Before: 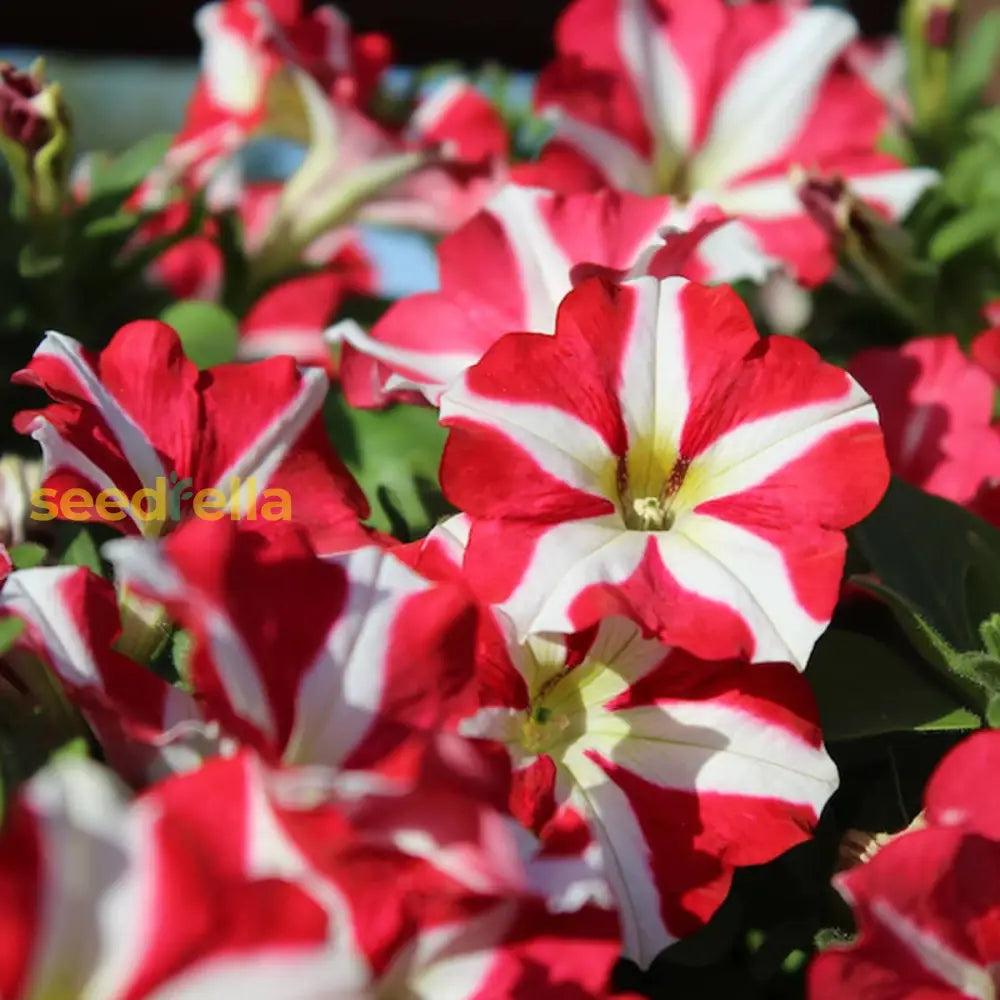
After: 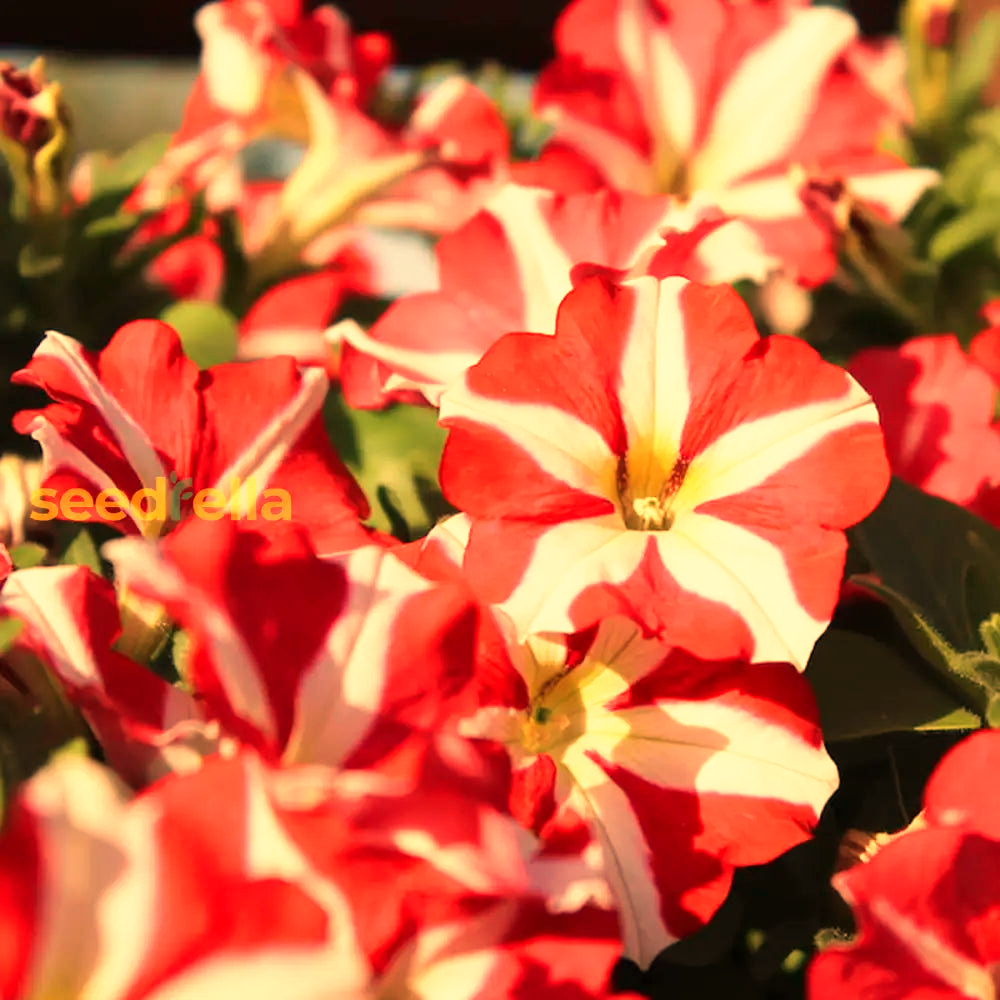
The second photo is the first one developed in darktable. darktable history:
white balance: red 1.467, blue 0.684
base curve: curves: ch0 [(0, 0) (0.688, 0.865) (1, 1)], preserve colors none
